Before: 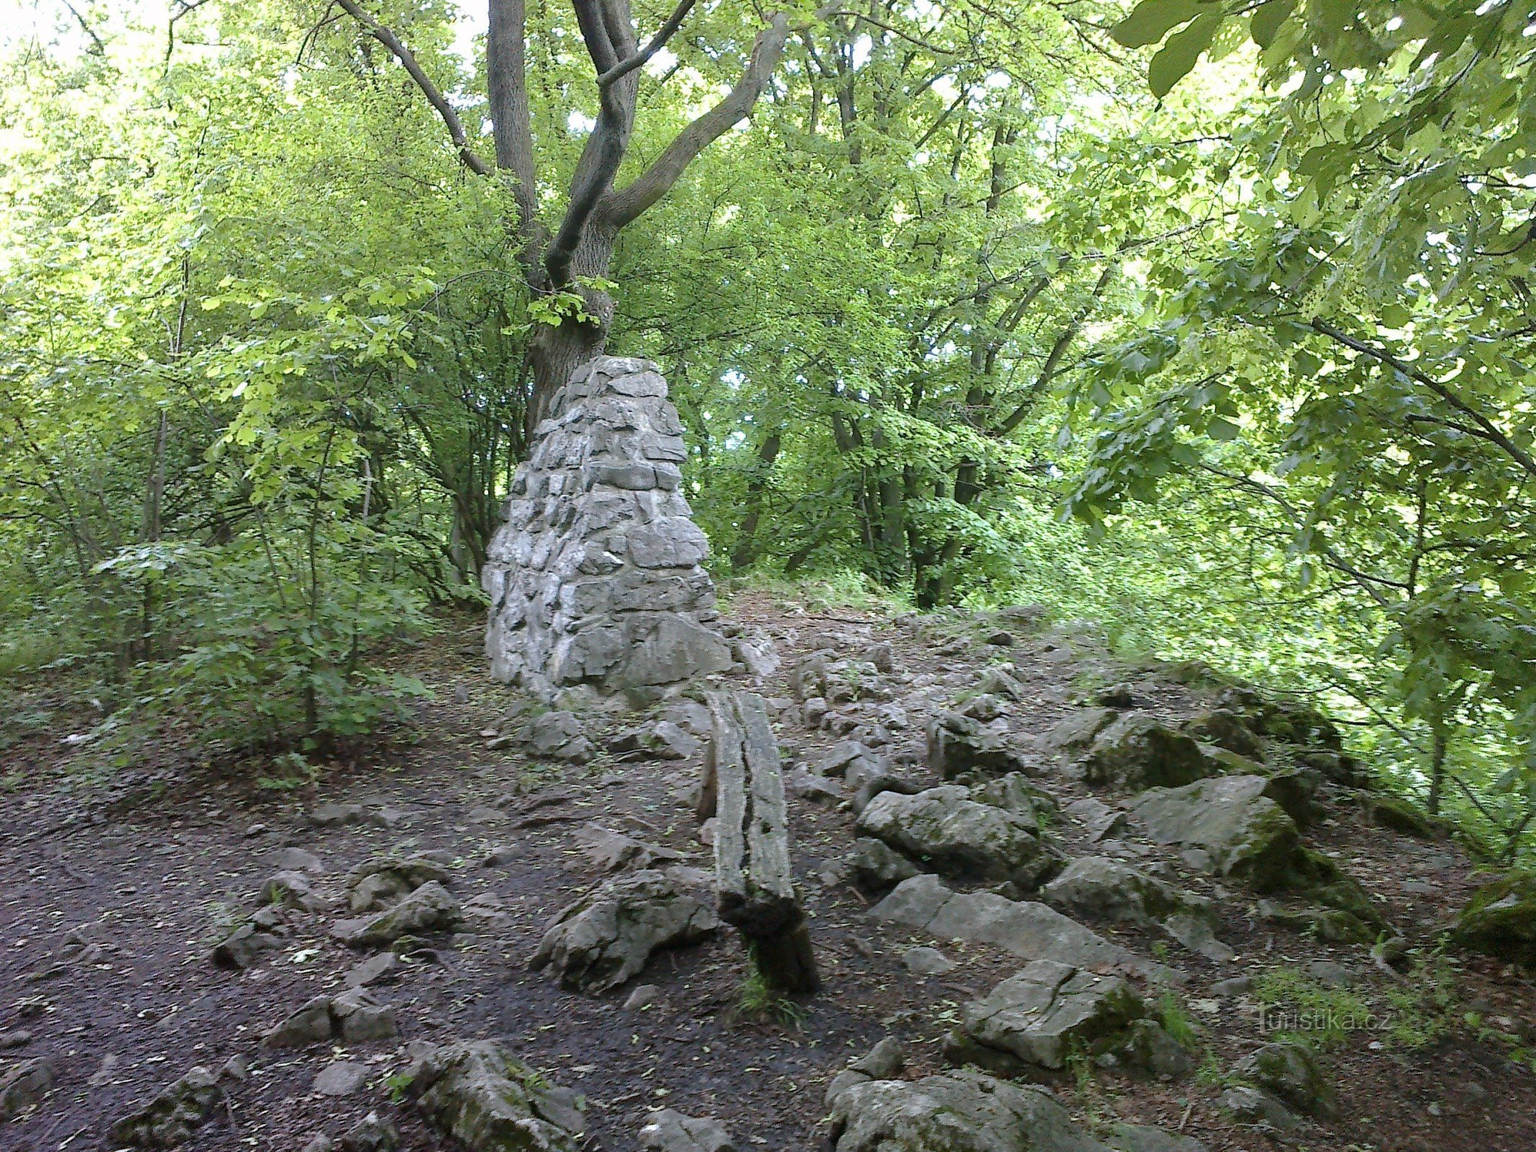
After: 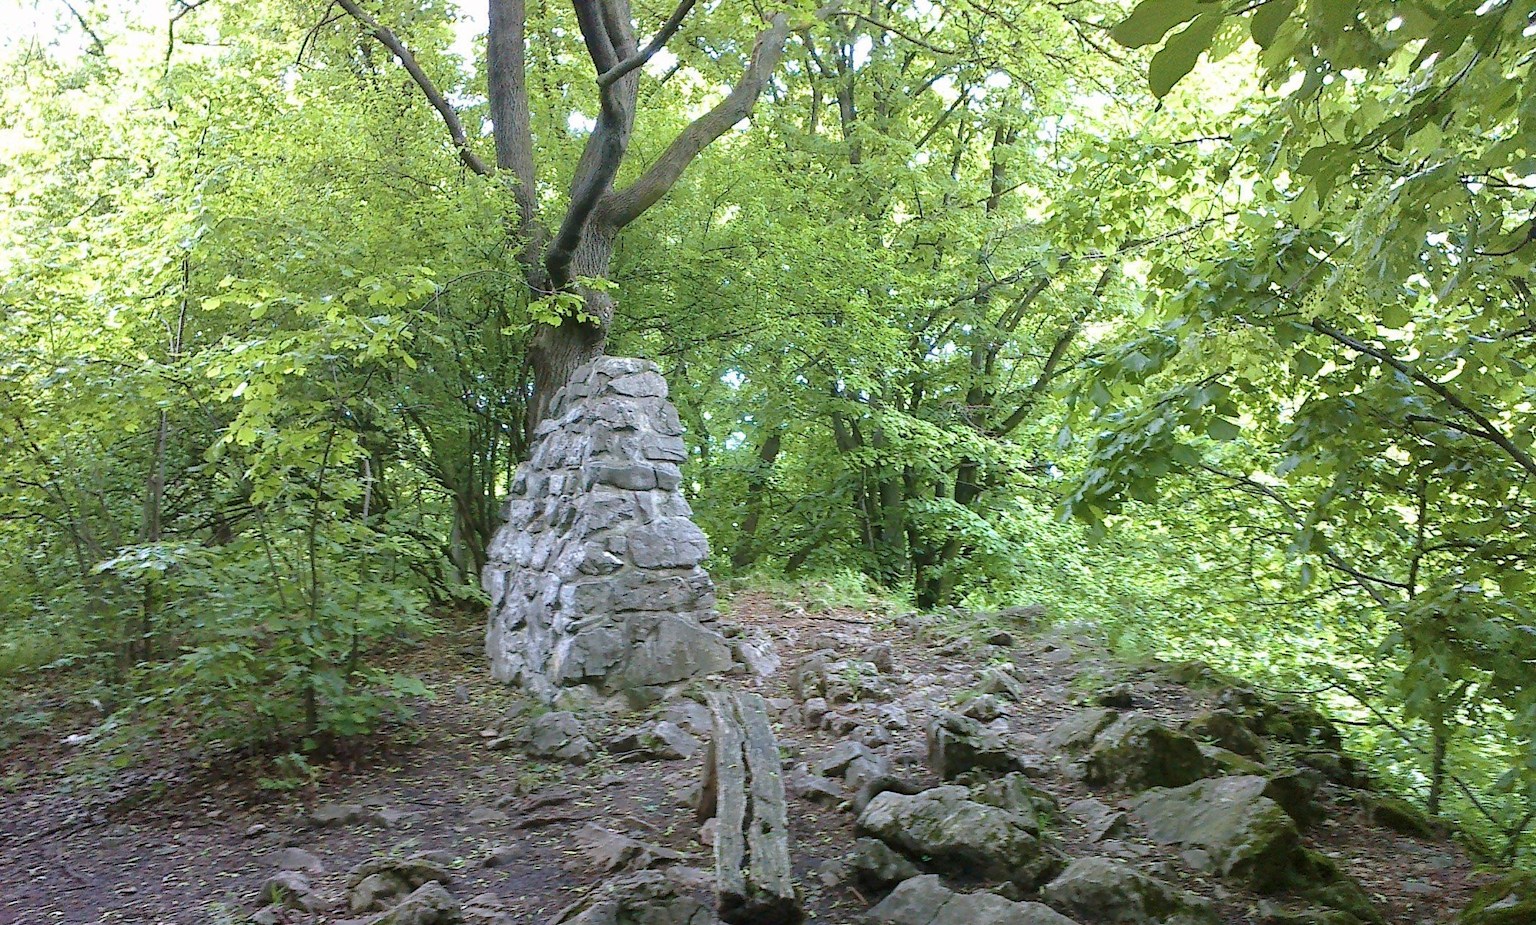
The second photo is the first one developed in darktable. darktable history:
velvia: on, module defaults
crop: bottom 19.642%
